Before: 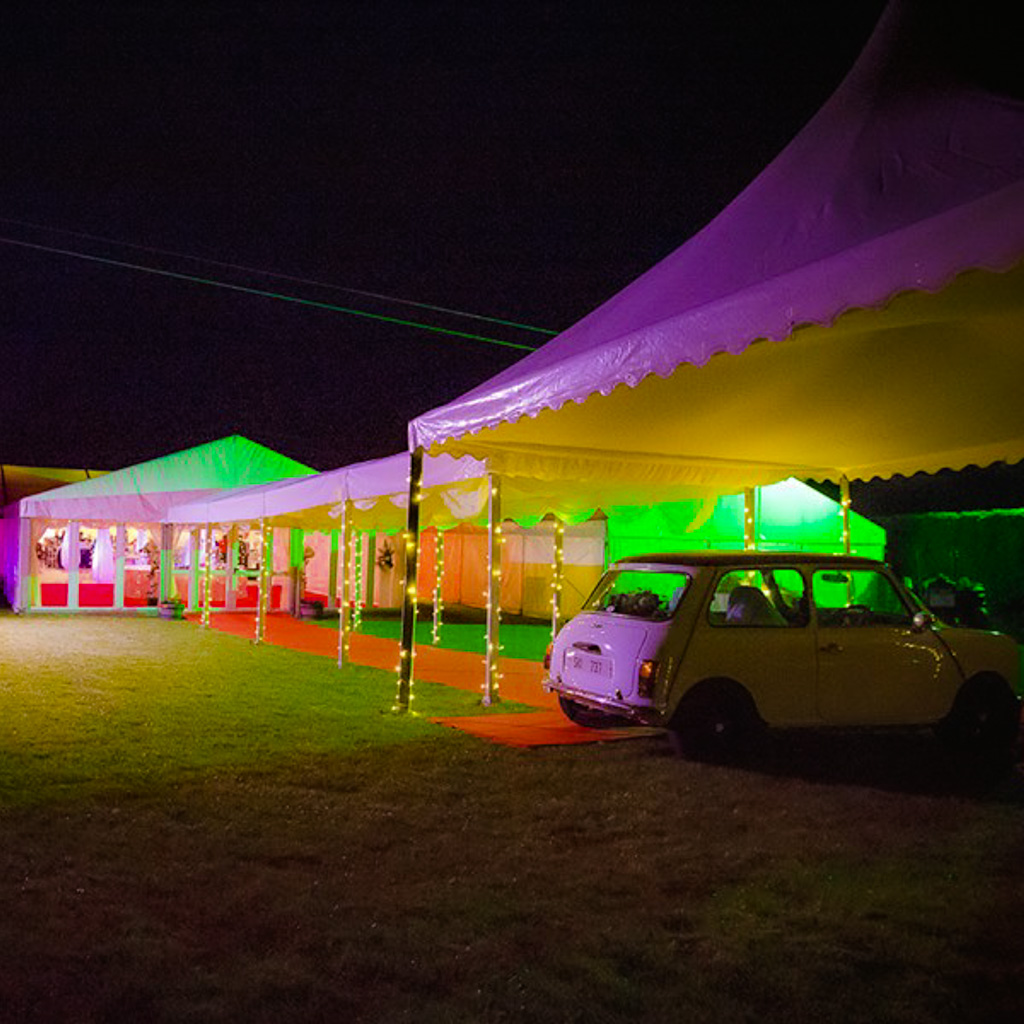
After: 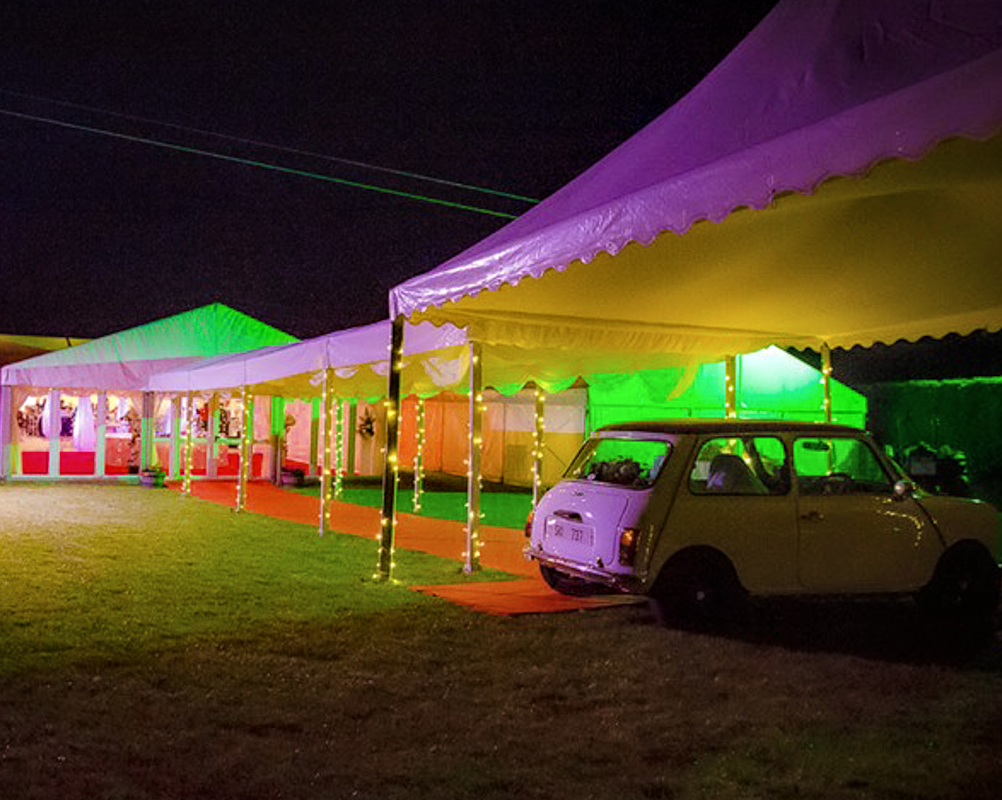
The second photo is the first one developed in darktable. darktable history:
local contrast: on, module defaults
contrast brightness saturation: saturation -0.05
crop and rotate: left 1.878%, top 12.915%, right 0.267%, bottom 8.915%
